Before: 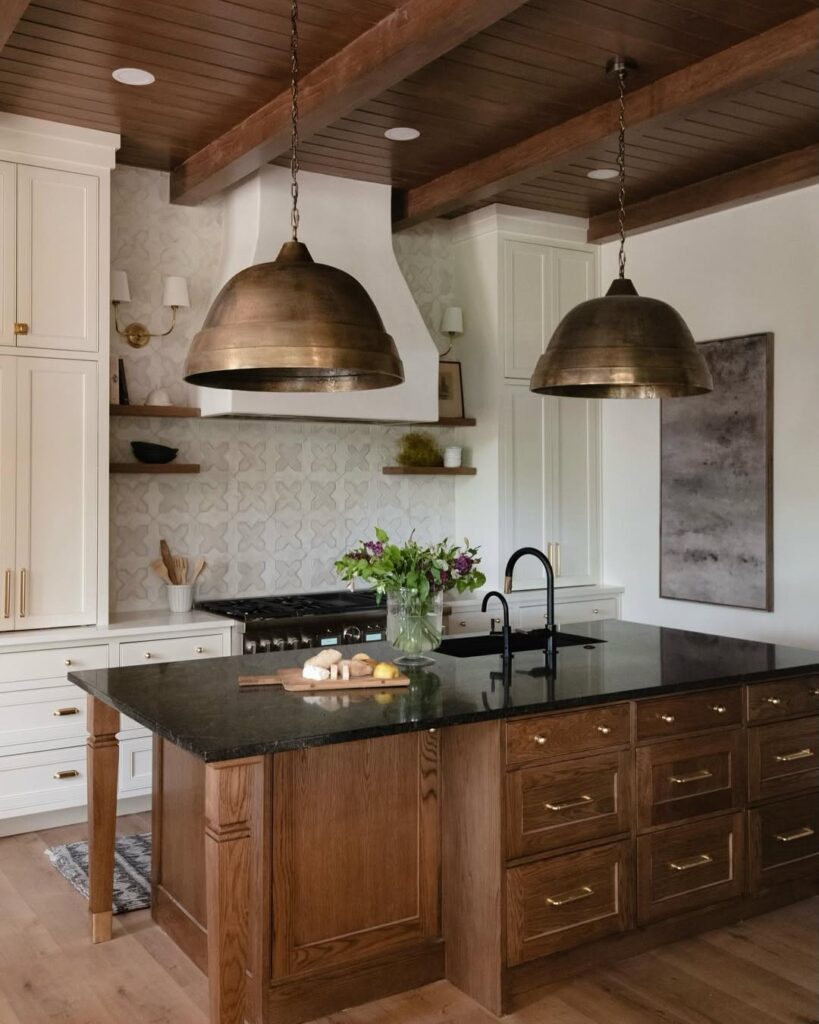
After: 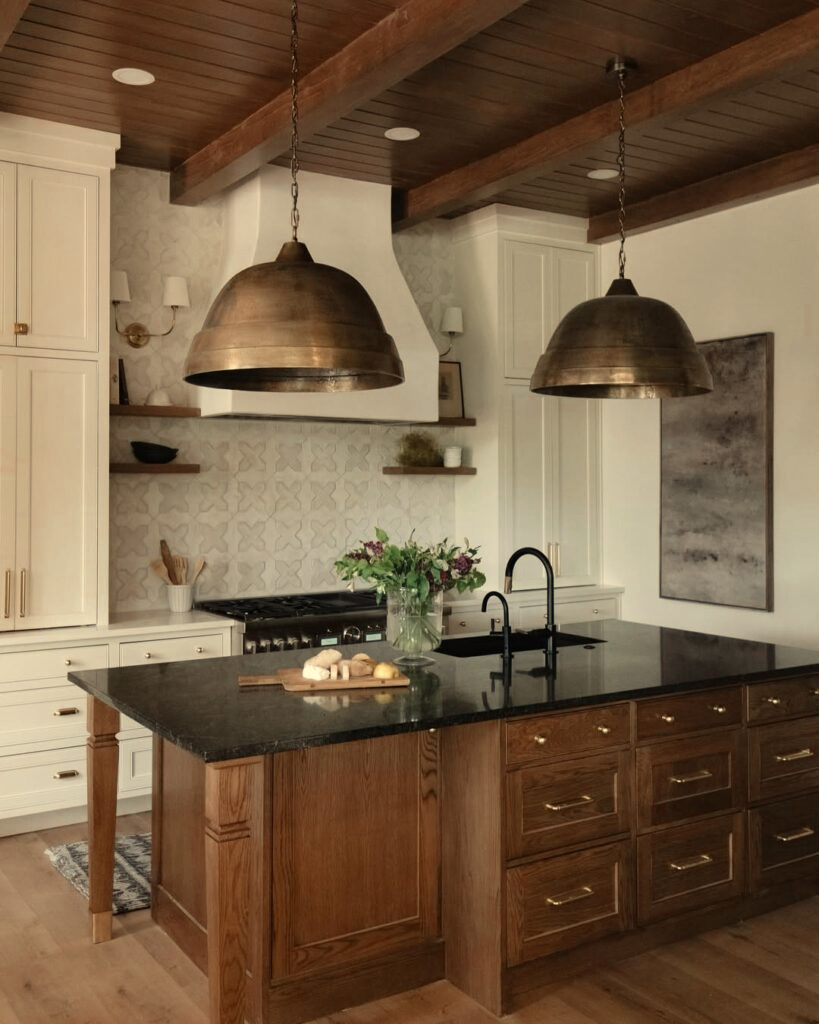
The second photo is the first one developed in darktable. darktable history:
white balance: red 1.08, blue 0.791
color zones: curves: ch0 [(0, 0.5) (0.125, 0.4) (0.25, 0.5) (0.375, 0.4) (0.5, 0.4) (0.625, 0.35) (0.75, 0.35) (0.875, 0.5)]; ch1 [(0, 0.35) (0.125, 0.45) (0.25, 0.35) (0.375, 0.35) (0.5, 0.35) (0.625, 0.35) (0.75, 0.45) (0.875, 0.35)]; ch2 [(0, 0.6) (0.125, 0.5) (0.25, 0.5) (0.375, 0.6) (0.5, 0.6) (0.625, 0.5) (0.75, 0.5) (0.875, 0.5)]
